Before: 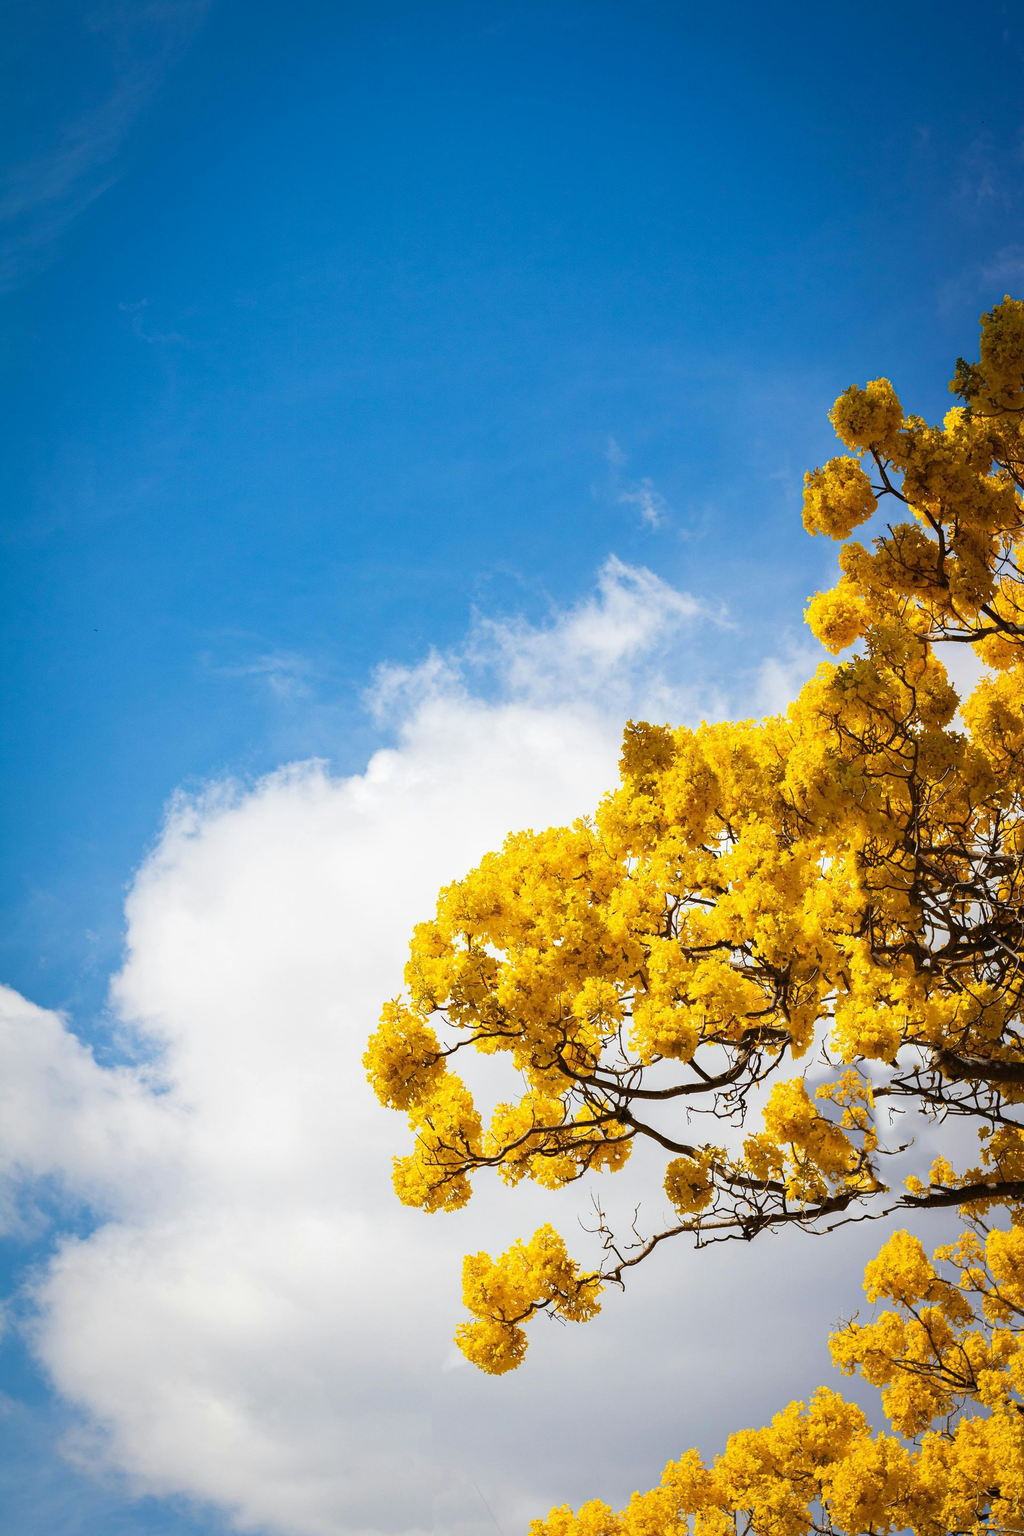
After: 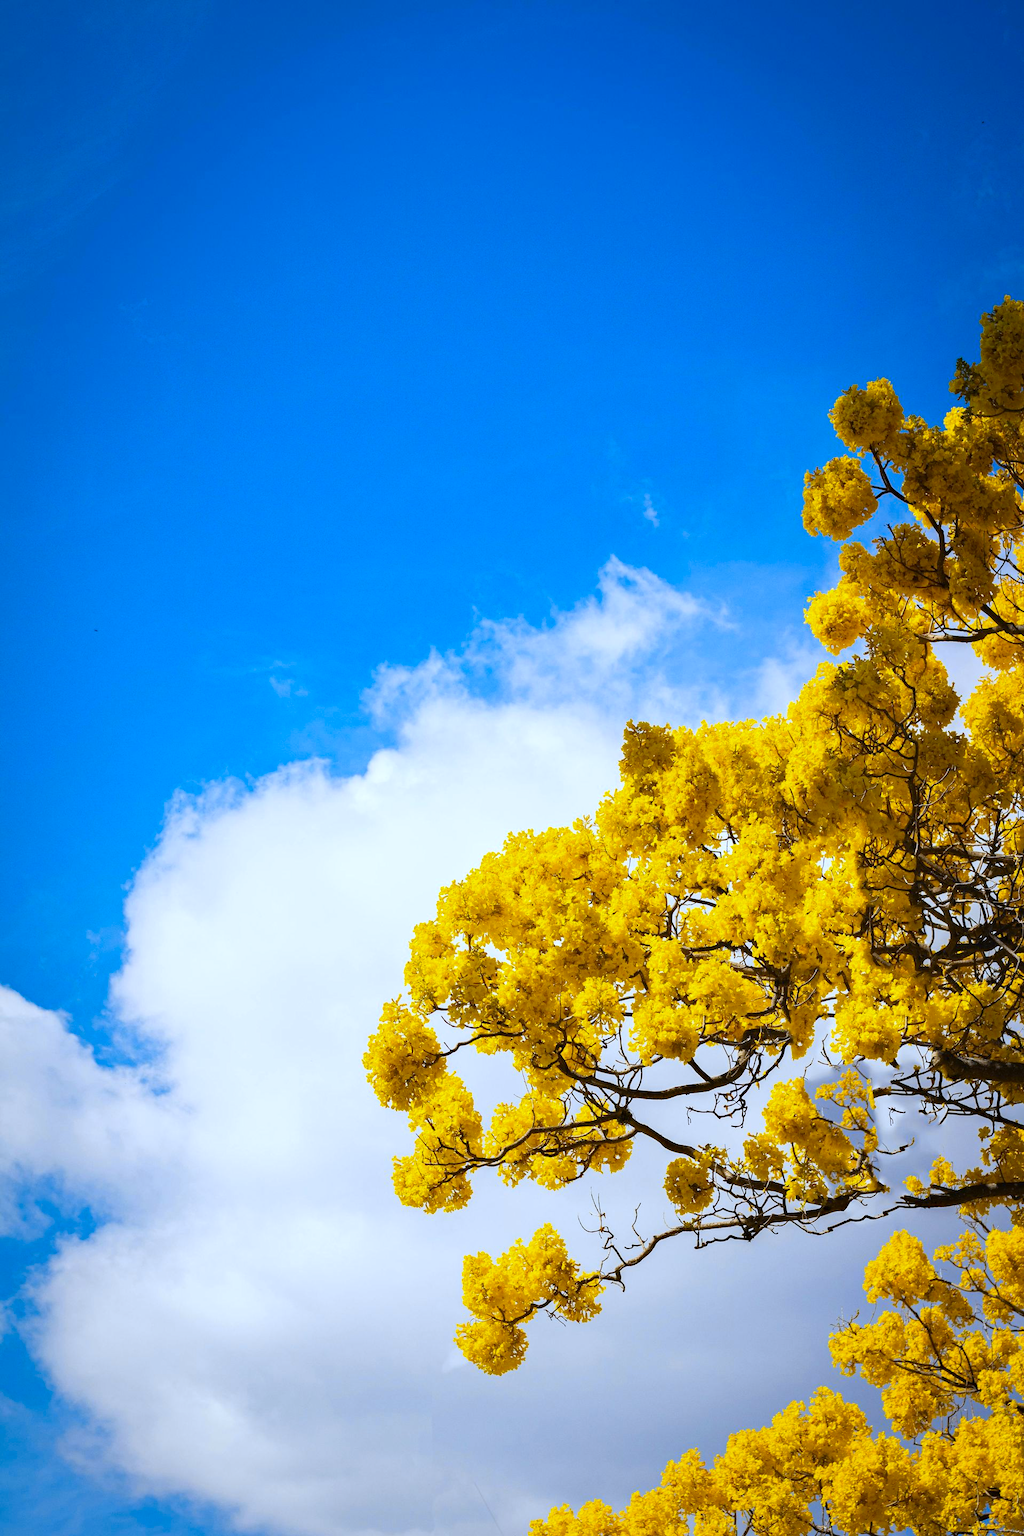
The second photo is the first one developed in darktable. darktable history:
color calibration: x 0.372, y 0.386, temperature 4283.97 K
color contrast: green-magenta contrast 0.85, blue-yellow contrast 1.25, unbound 0
haze removal: compatibility mode true, adaptive false
